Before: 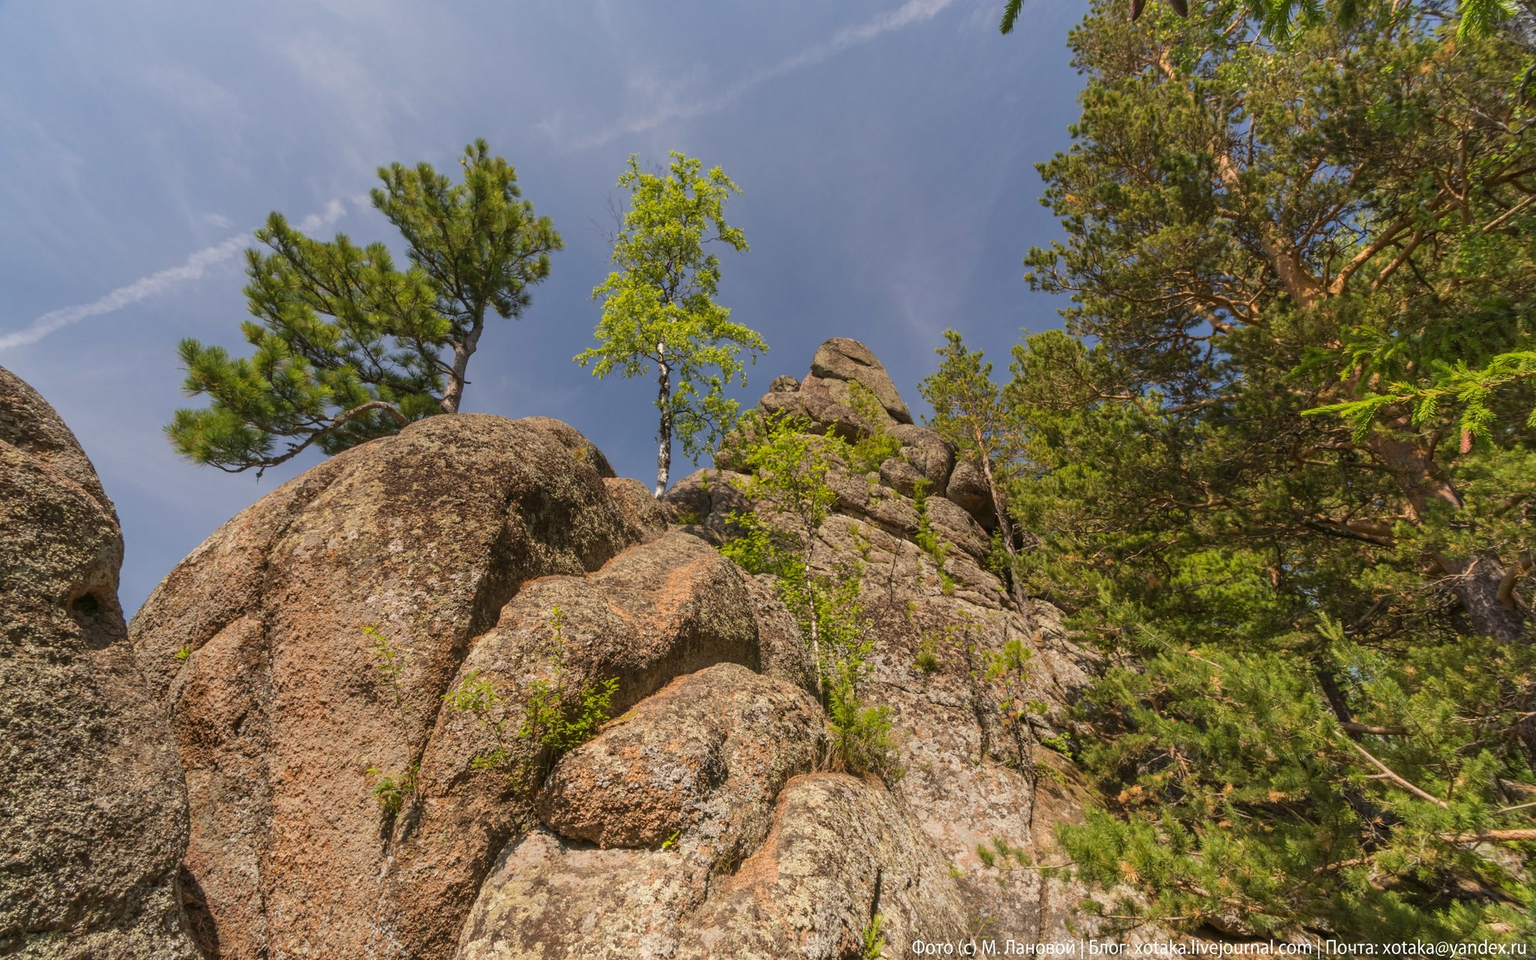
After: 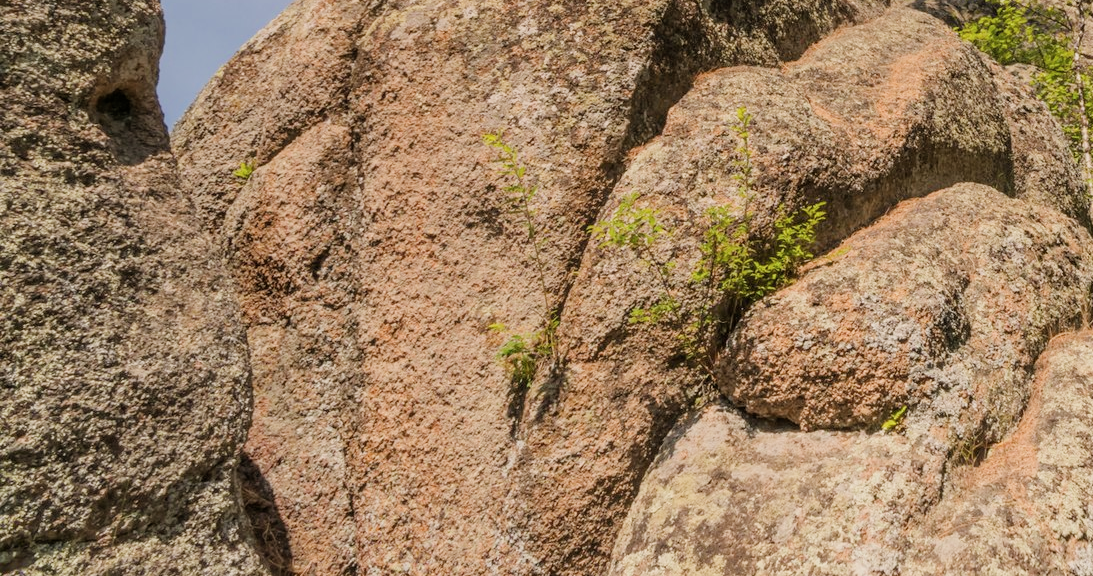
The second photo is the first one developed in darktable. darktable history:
crop and rotate: top 54.778%, right 46.61%, bottom 0.159%
filmic rgb: black relative exposure -7.65 EV, white relative exposure 4.56 EV, hardness 3.61
contrast brightness saturation: saturation -0.05
exposure: exposure 0.6 EV, compensate highlight preservation false
